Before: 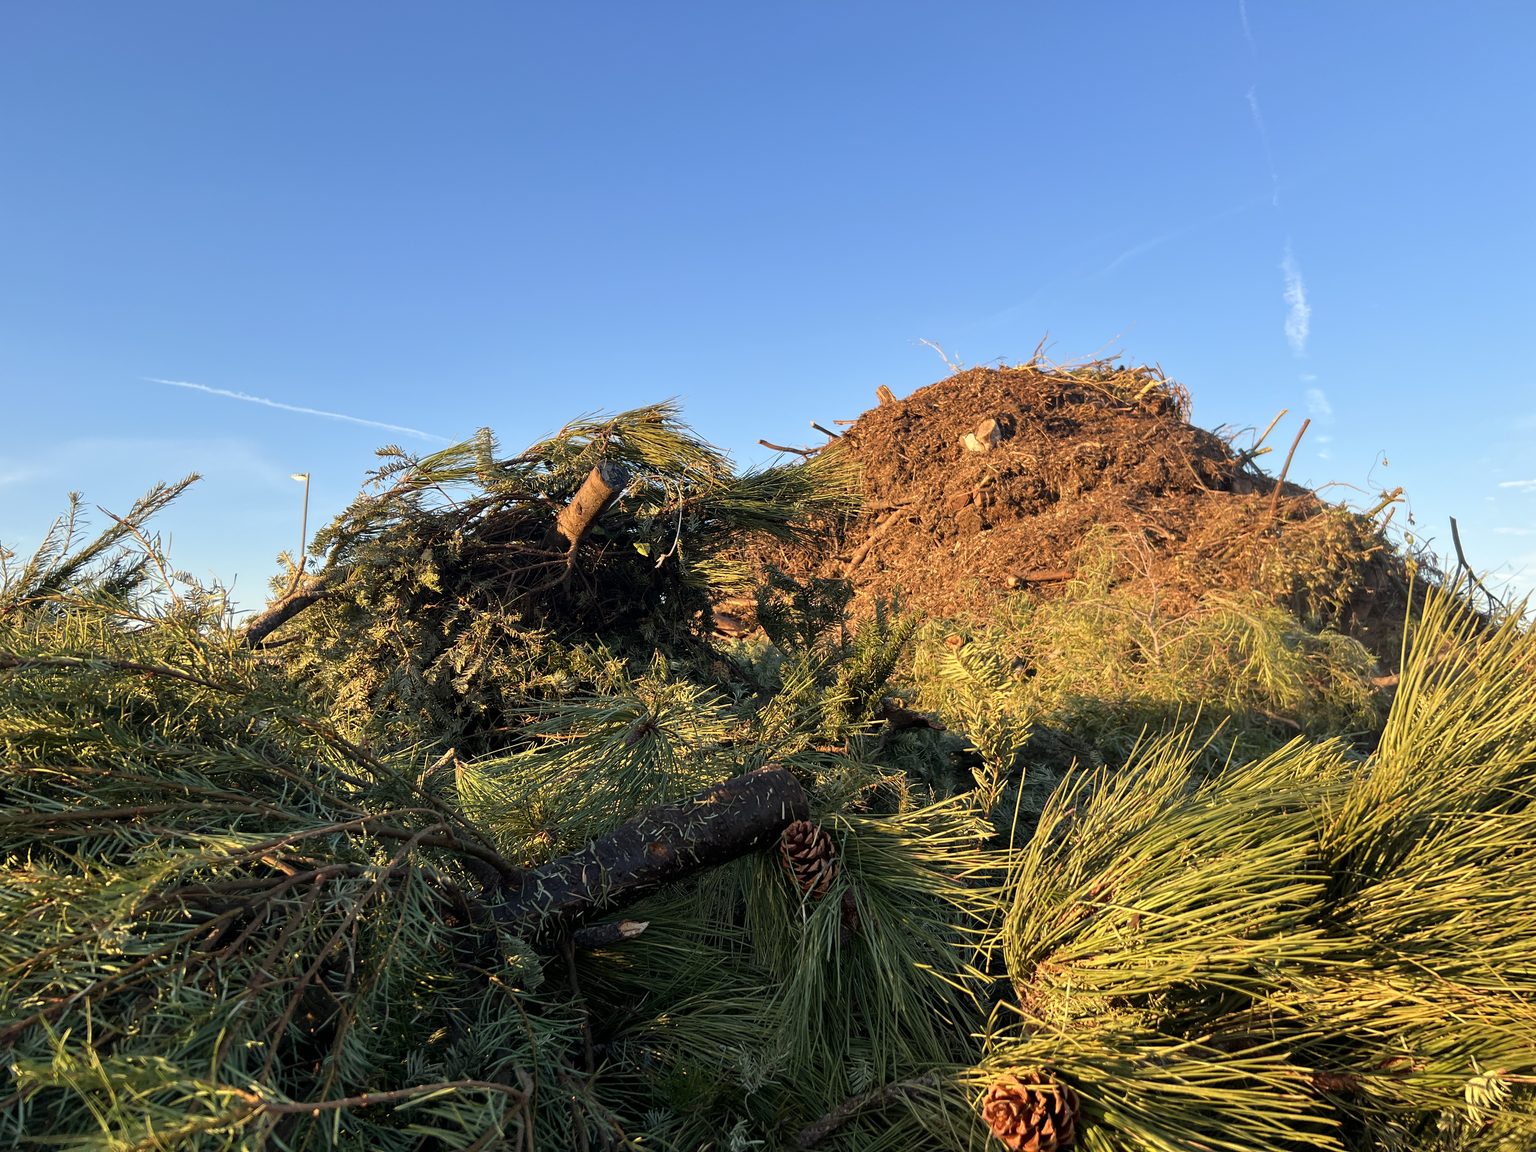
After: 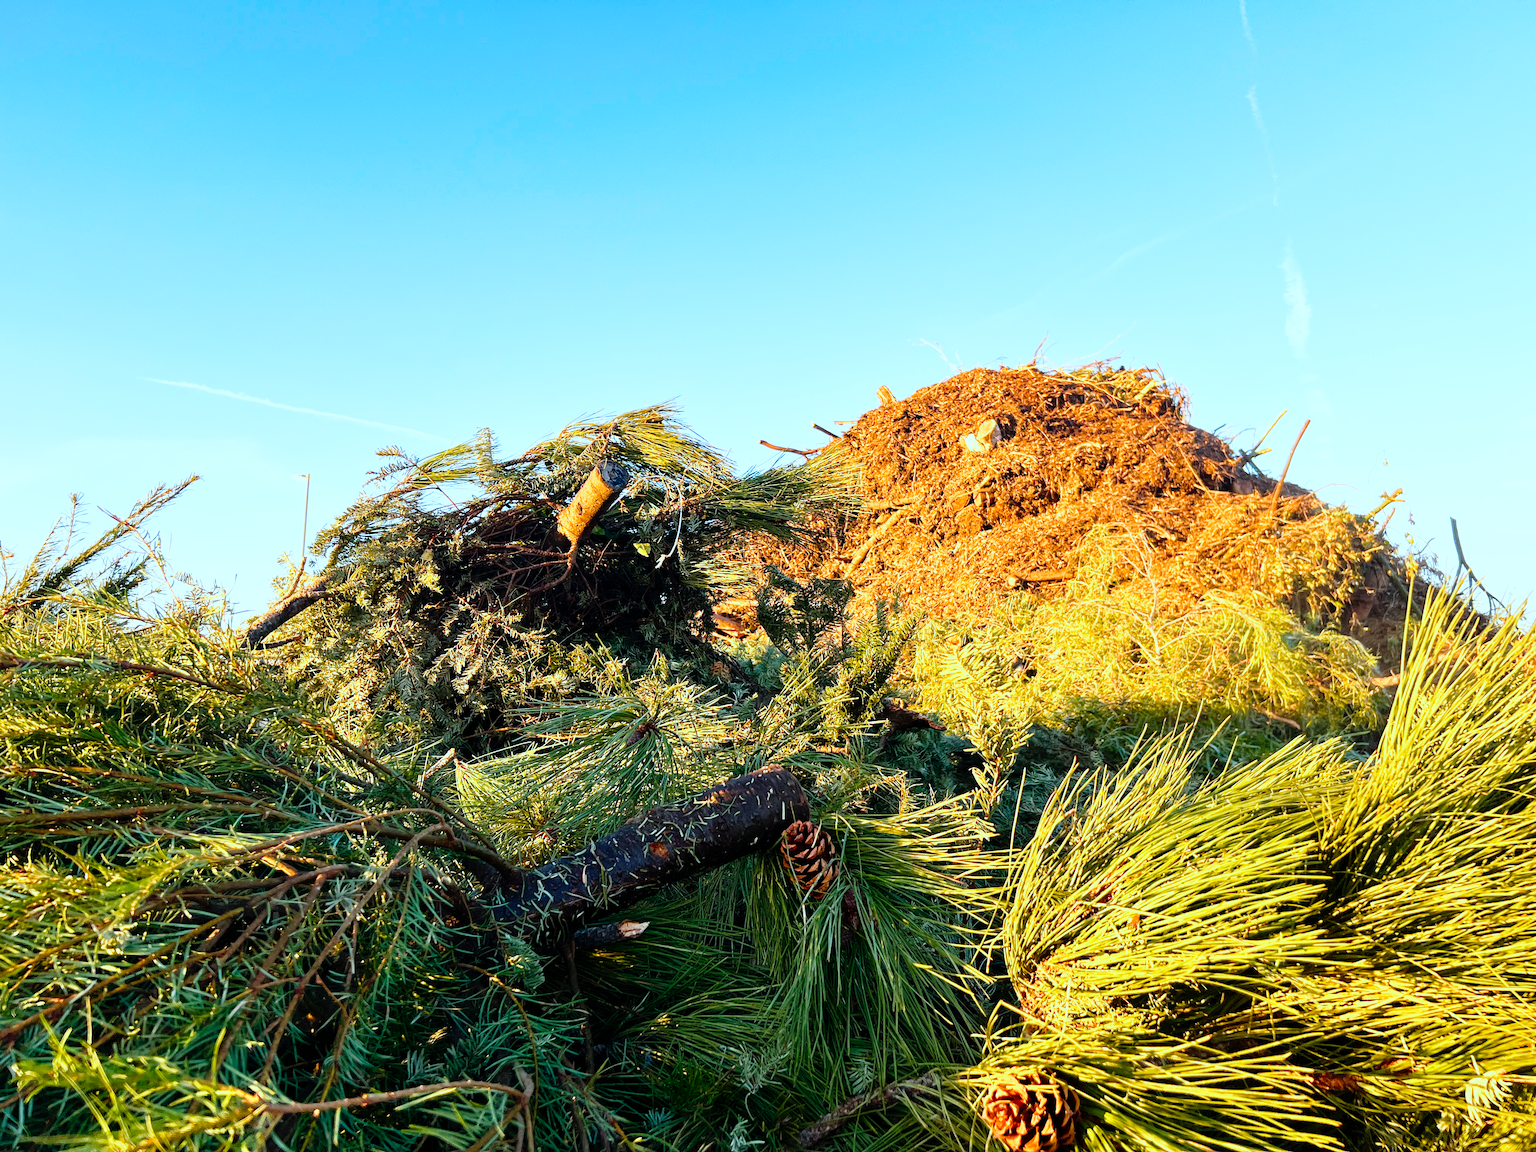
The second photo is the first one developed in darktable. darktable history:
color correction: highlights a* -11.65, highlights b* -14.97
color balance rgb: highlights gain › chroma 4.554%, highlights gain › hue 30.33°, linear chroma grading › global chroma 8.848%, perceptual saturation grading › global saturation 20%, perceptual saturation grading › highlights -25.137%, perceptual saturation grading › shadows 24.695%
base curve: curves: ch0 [(0, 0) (0.012, 0.01) (0.073, 0.168) (0.31, 0.711) (0.645, 0.957) (1, 1)], preserve colors none
